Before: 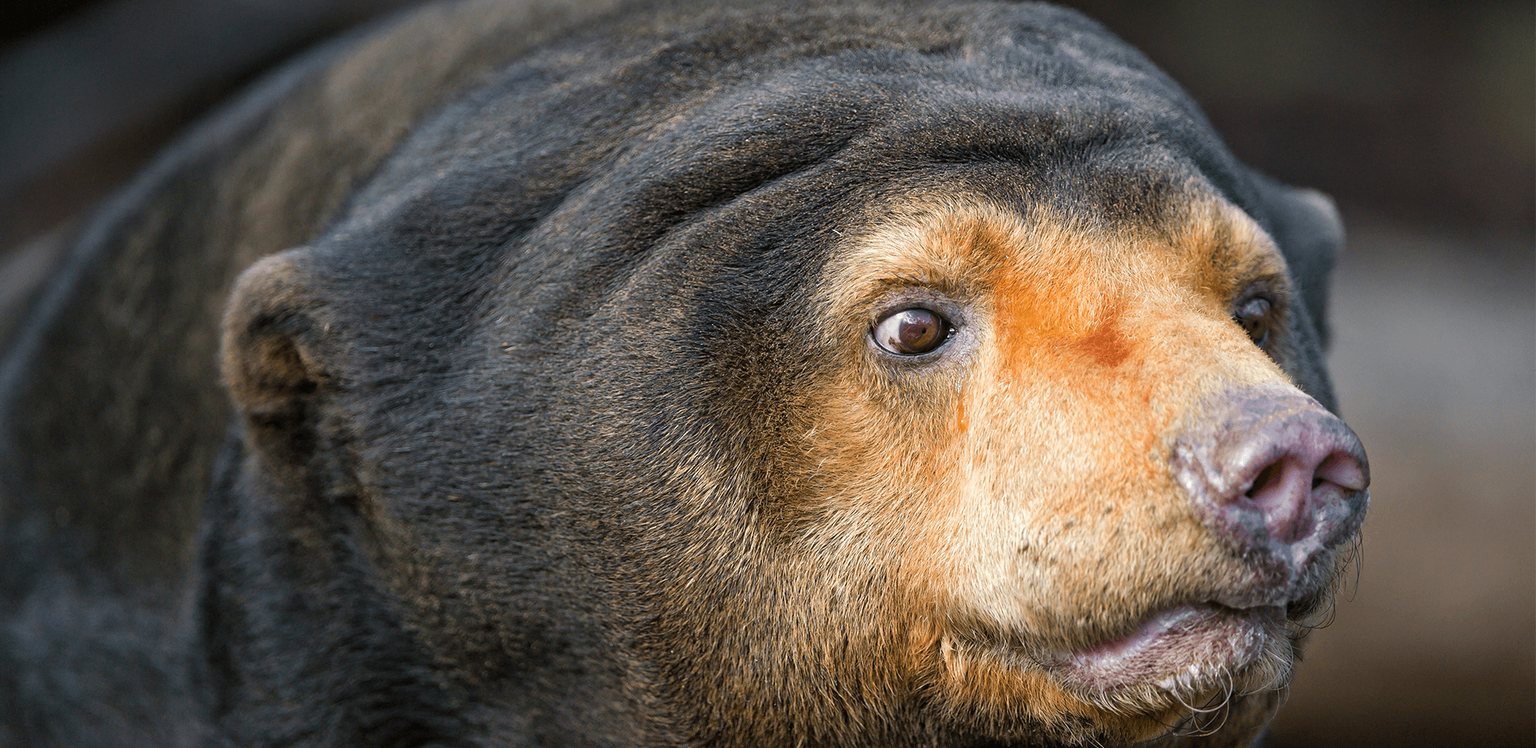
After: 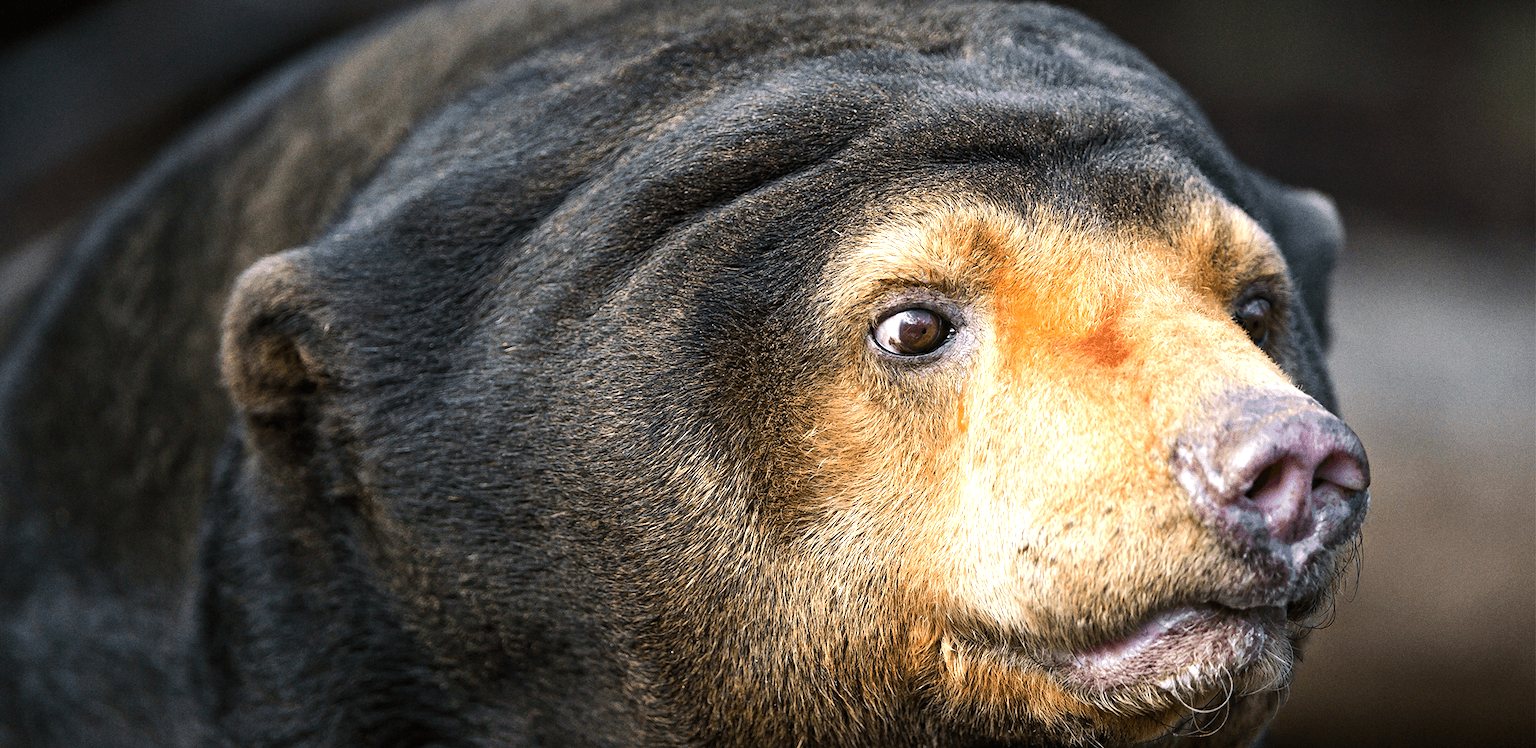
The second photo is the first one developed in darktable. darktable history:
tone equalizer: -8 EV -0.75 EV, -7 EV -0.7 EV, -6 EV -0.6 EV, -5 EV -0.4 EV, -3 EV 0.4 EV, -2 EV 0.6 EV, -1 EV 0.7 EV, +0 EV 0.75 EV, edges refinement/feathering 500, mask exposure compensation -1.57 EV, preserve details no
grain: coarseness 0.09 ISO
